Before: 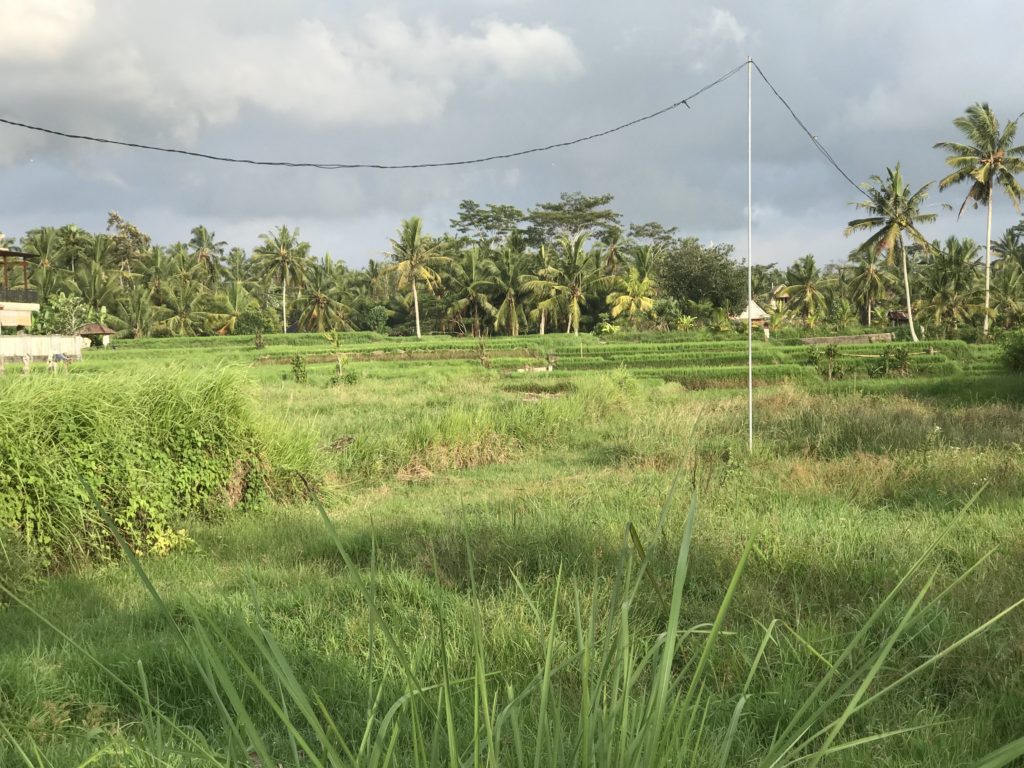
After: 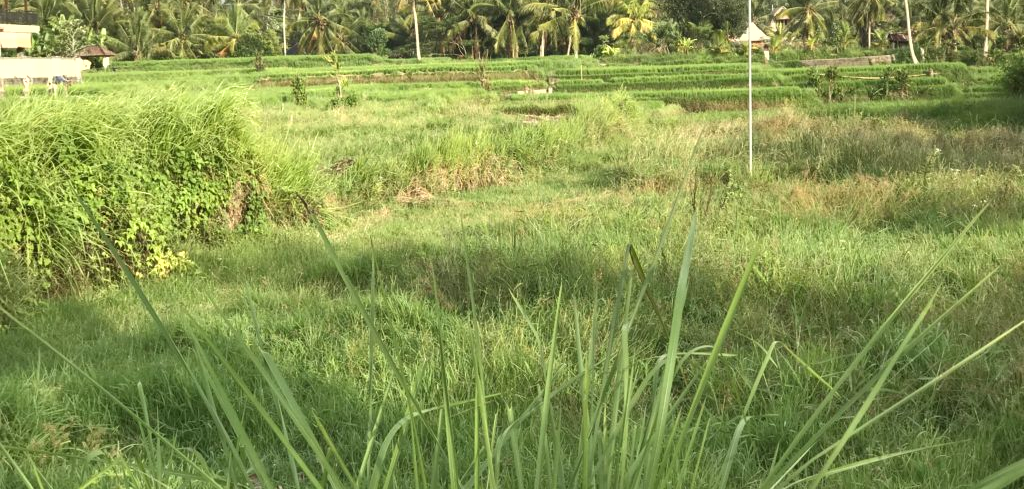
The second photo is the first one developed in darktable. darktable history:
crop and rotate: top 36.28%
exposure: exposure 0.403 EV, compensate exposure bias true, compensate highlight preservation false
shadows and highlights: shadows 48.88, highlights -40.93, soften with gaussian
